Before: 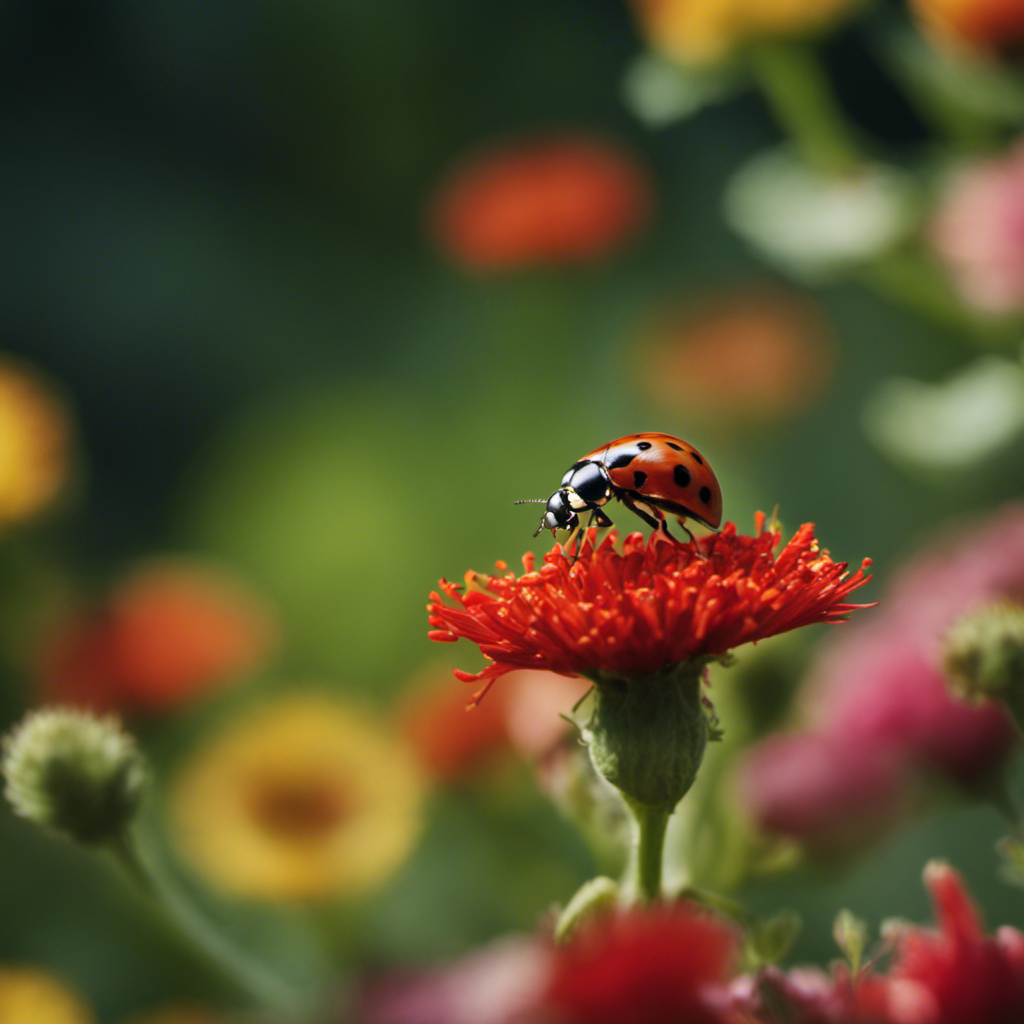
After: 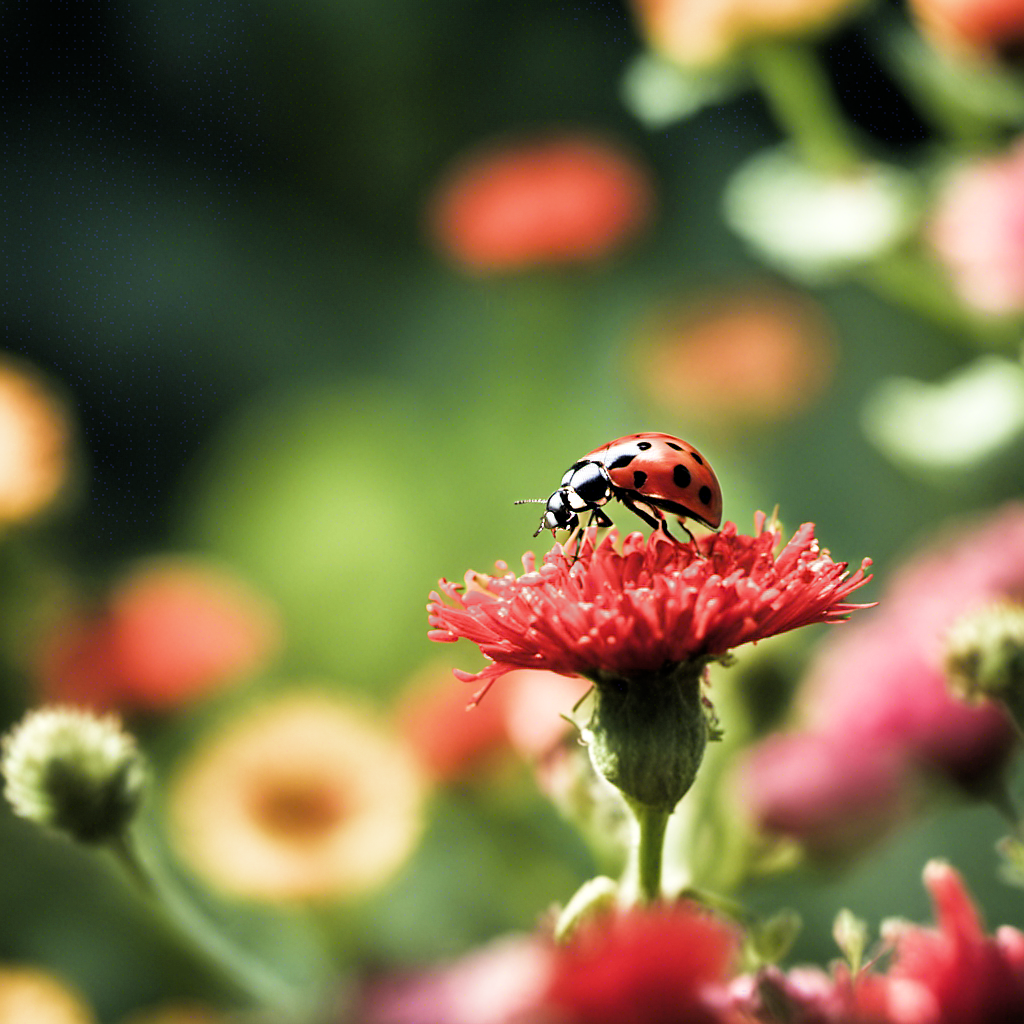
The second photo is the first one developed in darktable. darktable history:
exposure: exposure 0.212 EV, compensate exposure bias true, compensate highlight preservation false
filmic rgb: middle gray luminance 10.1%, black relative exposure -8.65 EV, white relative exposure 3.28 EV, threshold 3.05 EV, target black luminance 0%, hardness 5.21, latitude 44.68%, contrast 1.302, highlights saturation mix 6.21%, shadows ↔ highlights balance 23.98%, add noise in highlights 0, color science v3 (2019), use custom middle-gray values true, contrast in highlights soft, enable highlight reconstruction true
sharpen: radius 1.903, amount 0.392, threshold 1.292
